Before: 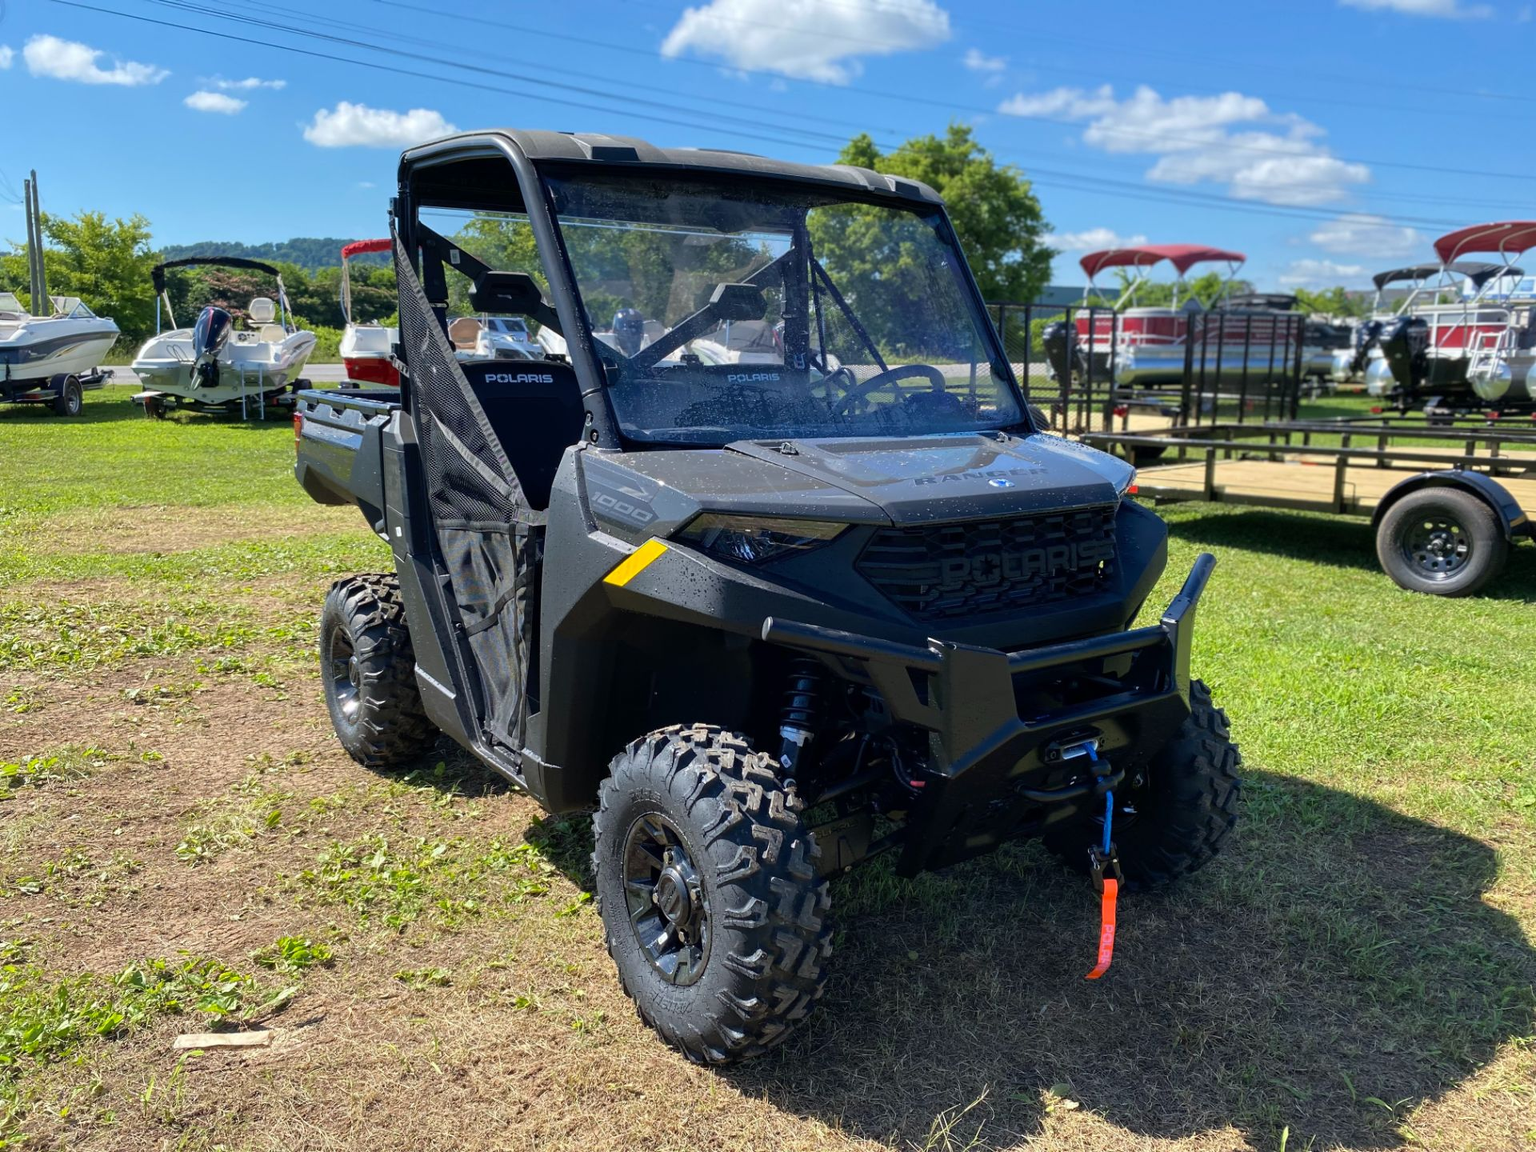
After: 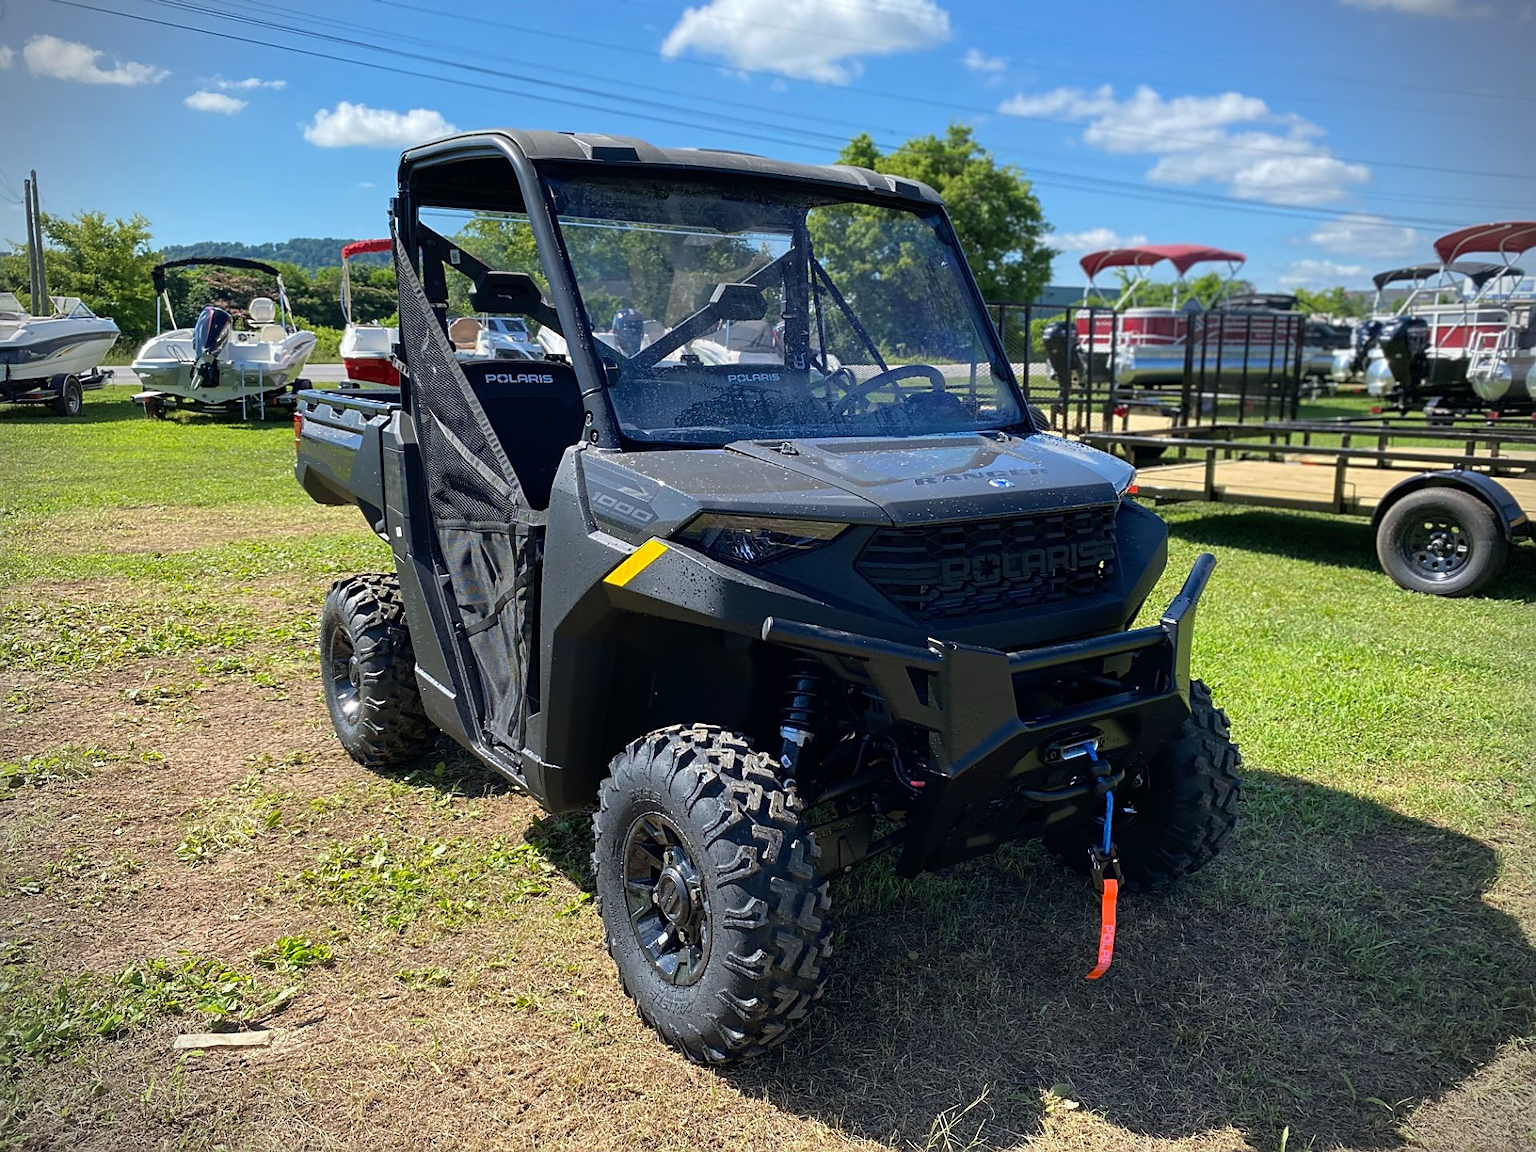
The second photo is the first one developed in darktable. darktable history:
exposure: compensate exposure bias true, compensate highlight preservation false
vignetting: dithering 8-bit output
sharpen: on, module defaults
